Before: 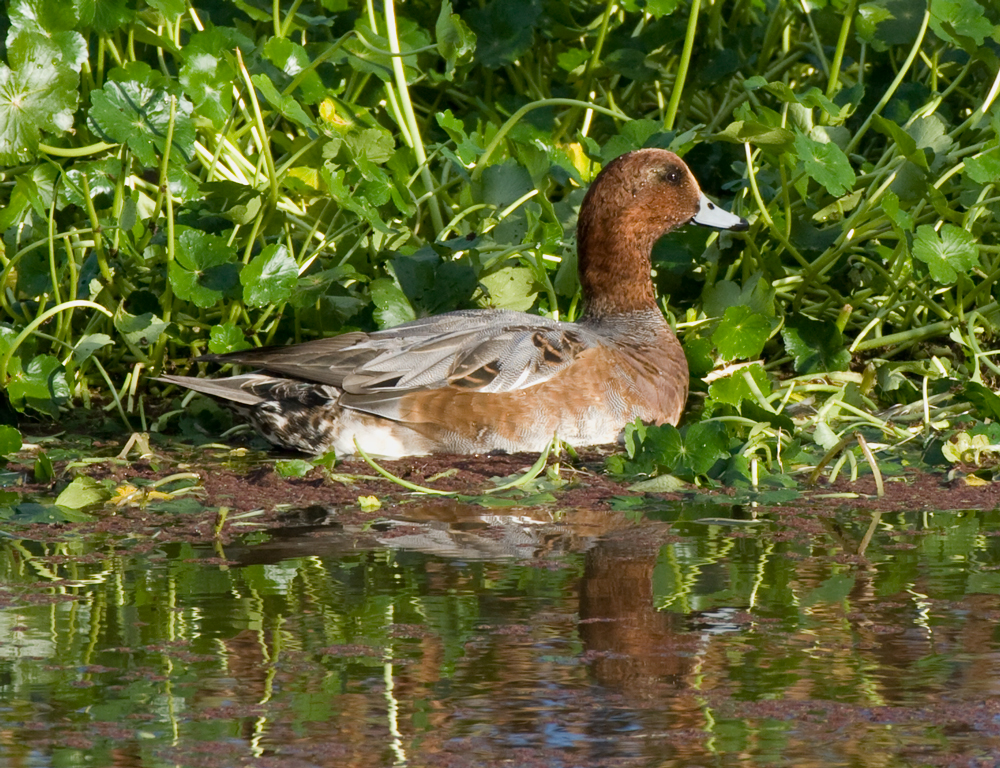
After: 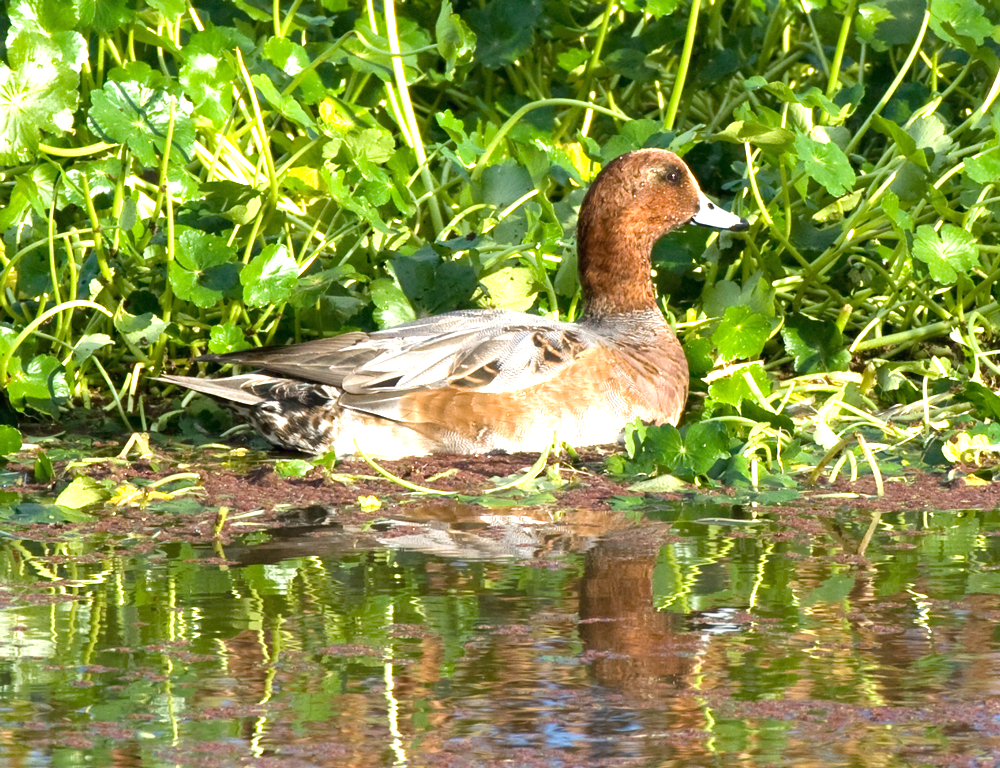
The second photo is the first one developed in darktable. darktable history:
exposure: black level correction 0, exposure 1.198 EV, compensate exposure bias true, compensate highlight preservation false
tone equalizer: on, module defaults
